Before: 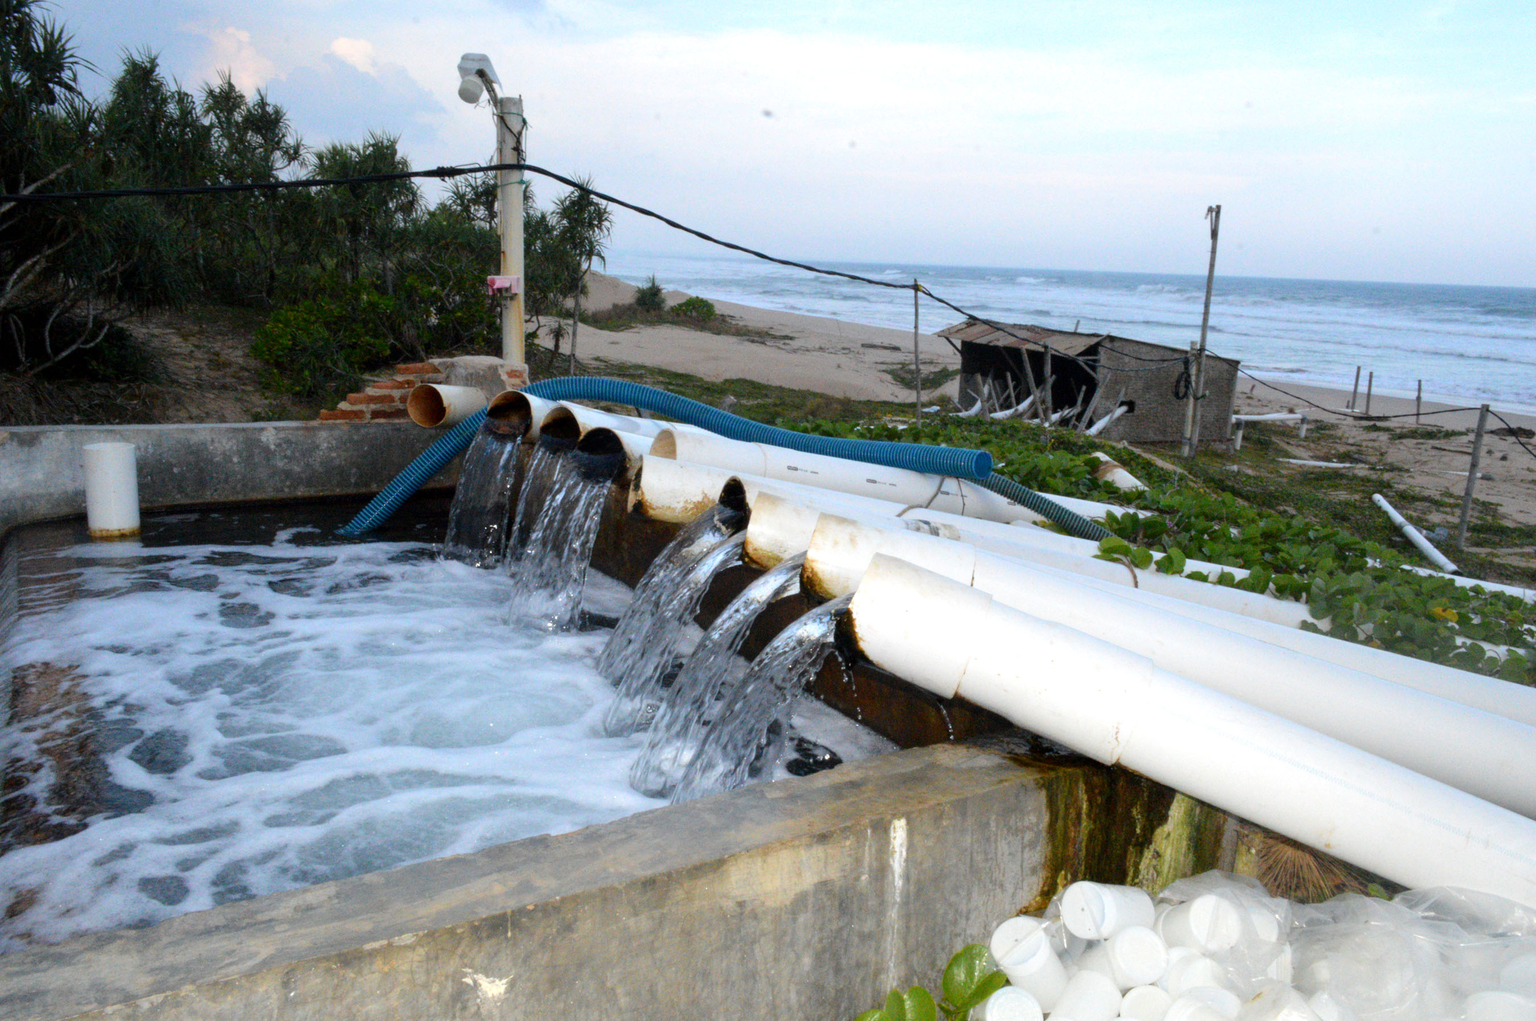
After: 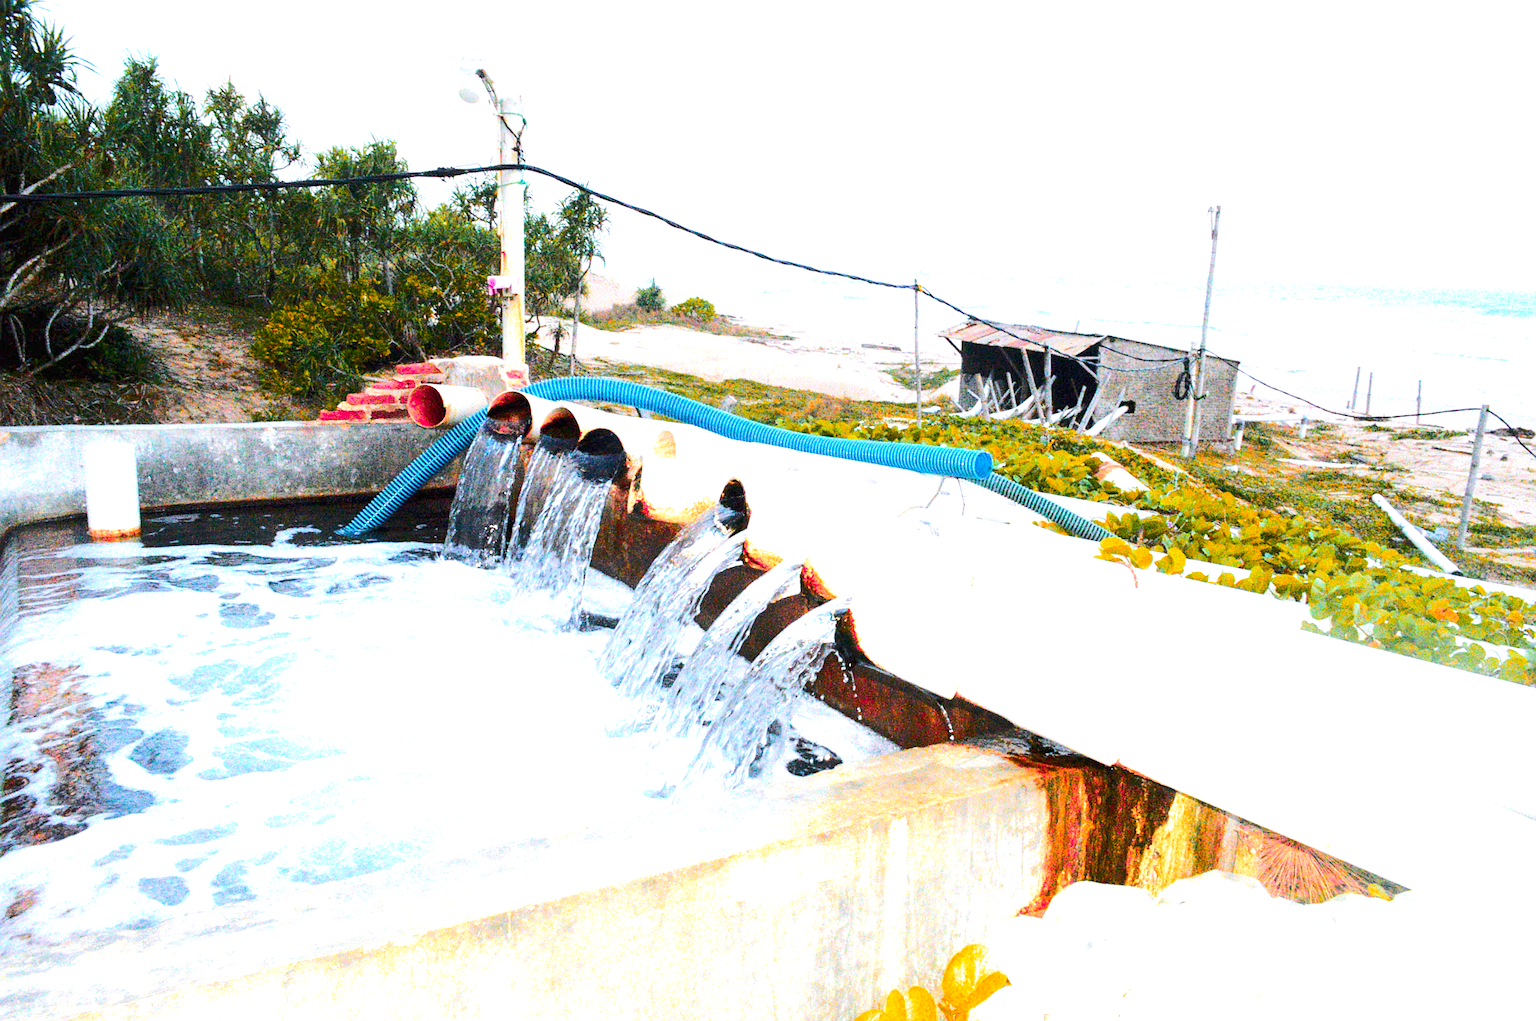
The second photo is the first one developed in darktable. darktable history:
white balance: red 1.004, blue 1.024
sharpen: on, module defaults
color zones: curves: ch1 [(0.24, 0.634) (0.75, 0.5)]; ch2 [(0.253, 0.437) (0.745, 0.491)], mix 102.12%
tone equalizer: on, module defaults
velvia: on, module defaults
exposure: black level correction 0, exposure 1.975 EV, compensate exposure bias true, compensate highlight preservation false
rgb curve: curves: ch0 [(0, 0) (0.284, 0.292) (0.505, 0.644) (1, 1)], compensate middle gray true
